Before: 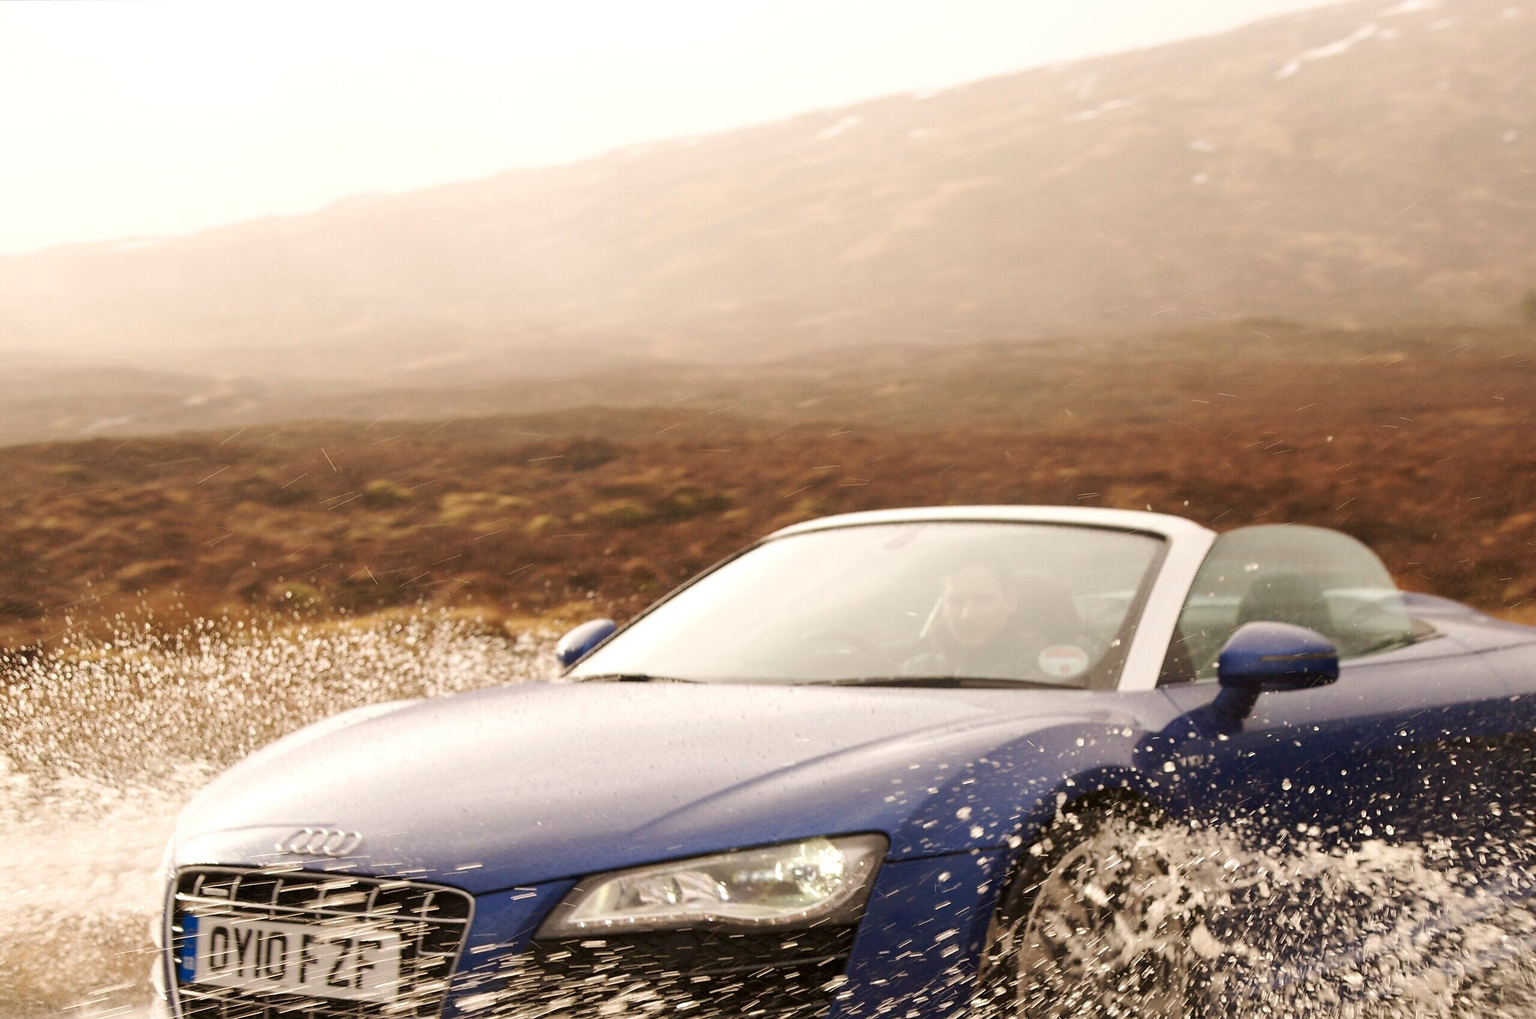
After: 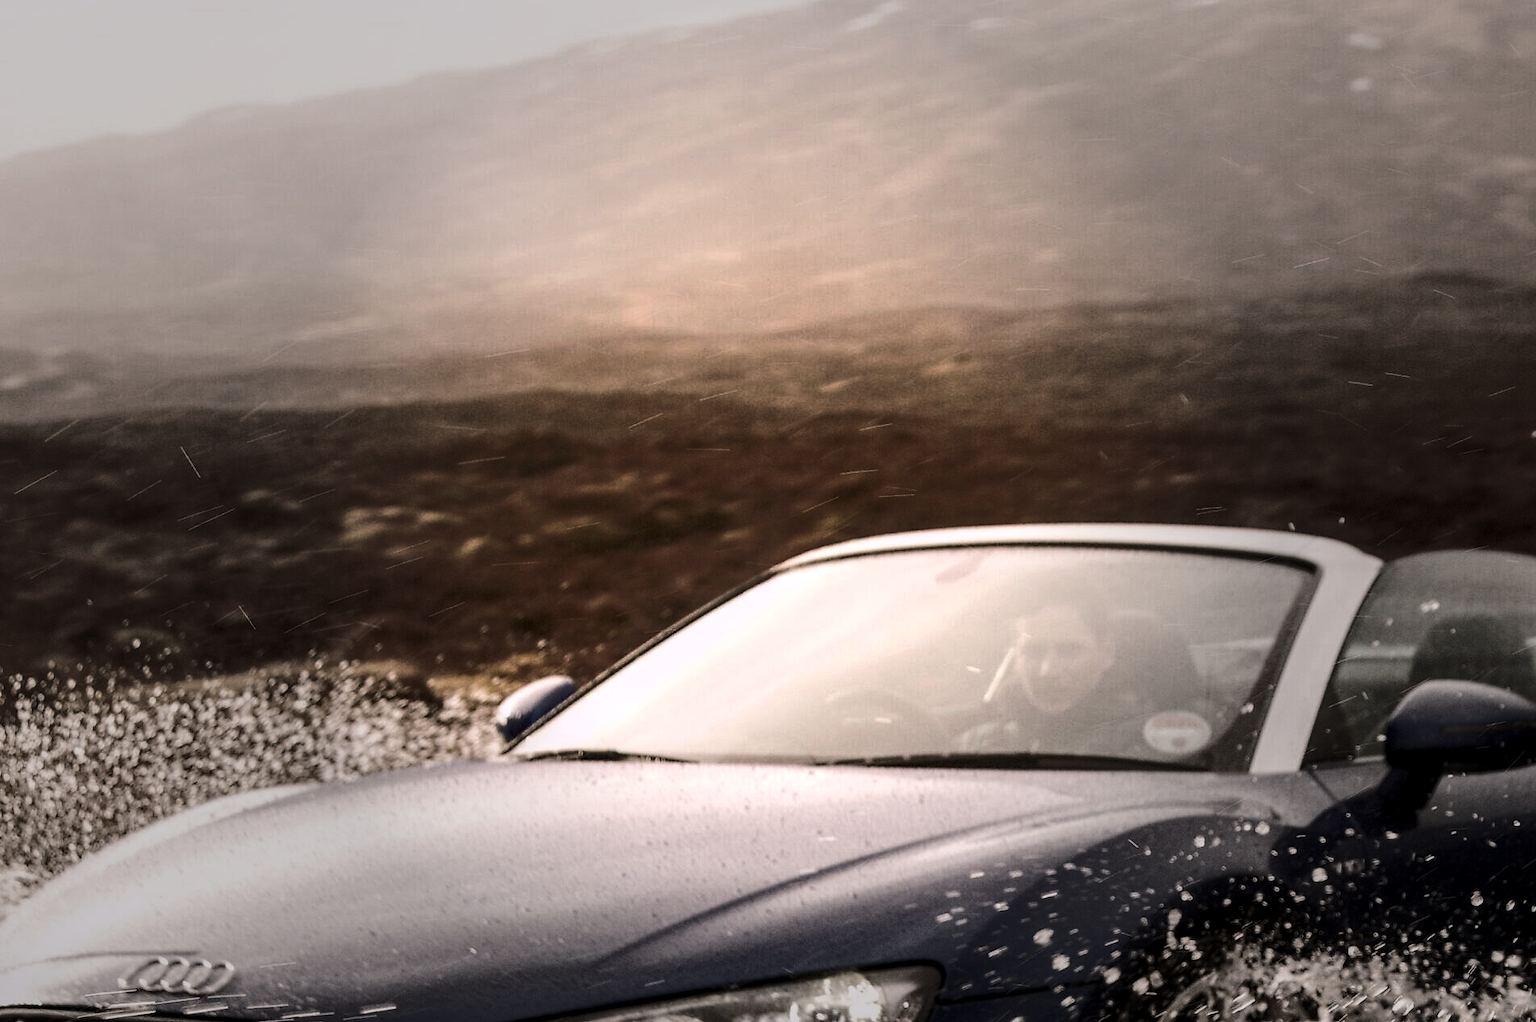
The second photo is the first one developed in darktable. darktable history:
crop and rotate: left 12.213%, top 11.42%, right 13.315%, bottom 13.866%
vignetting: fall-off start 31.56%, fall-off radius 35%
color balance rgb: highlights gain › chroma 1.545%, highlights gain › hue 309.63°, global offset › hue 169.67°, perceptual saturation grading › global saturation -0.143%, perceptual brilliance grading › highlights 1.751%, perceptual brilliance grading › mid-tones -50.012%, perceptual brilliance grading › shadows -50.265%, global vibrance 20%
local contrast: detail 150%
